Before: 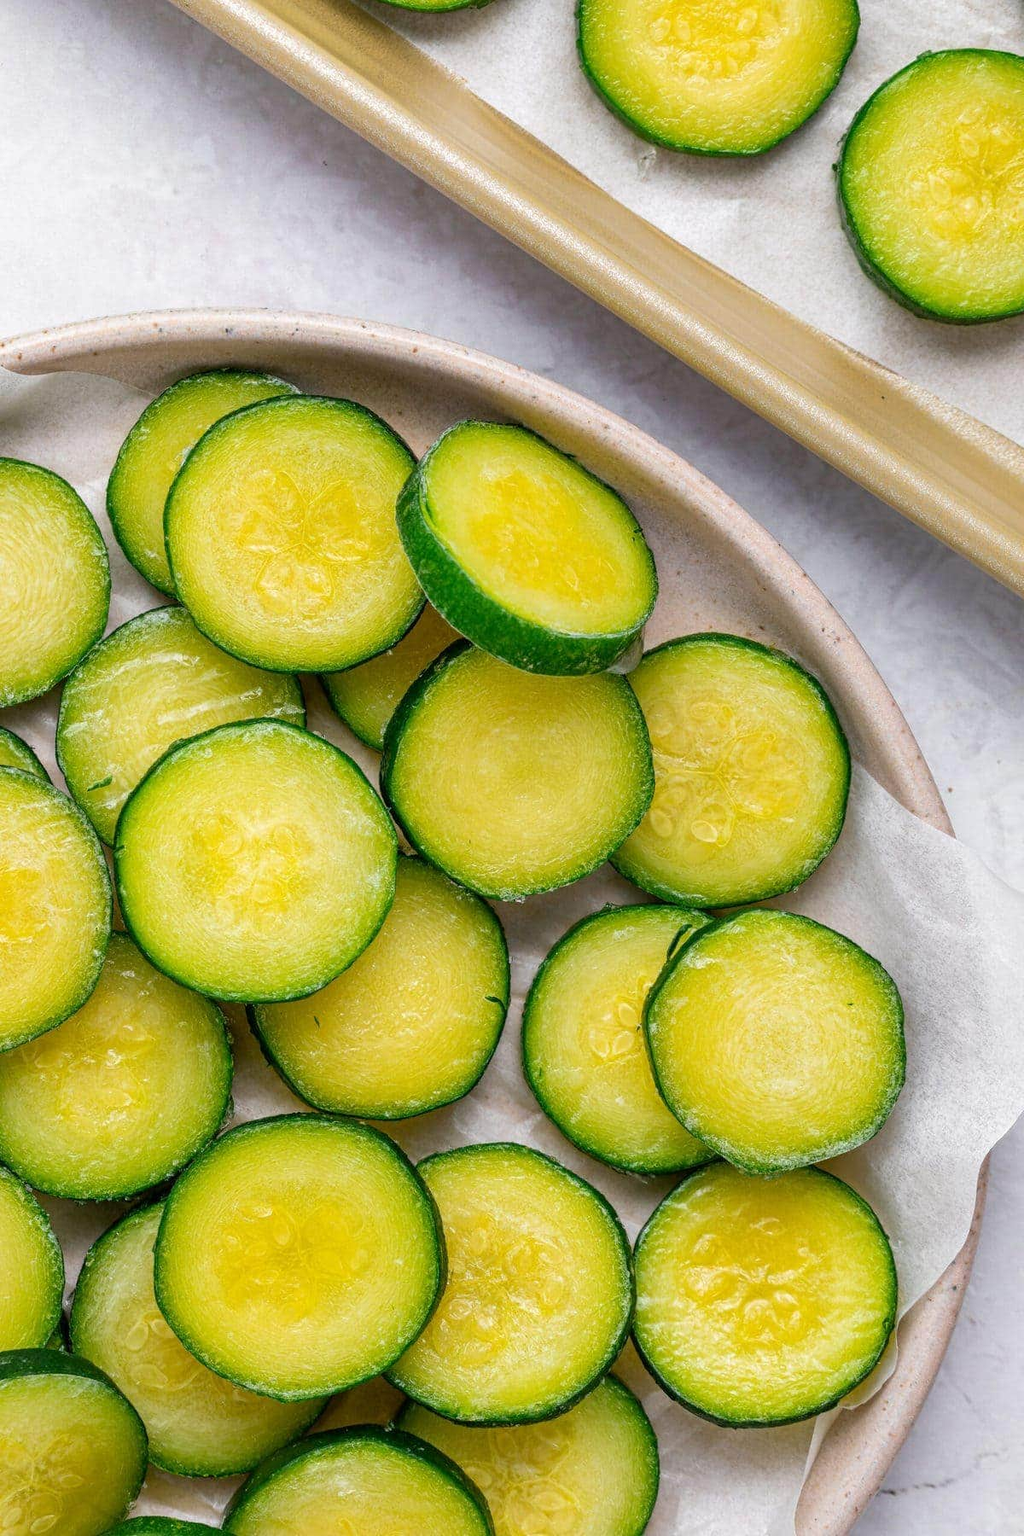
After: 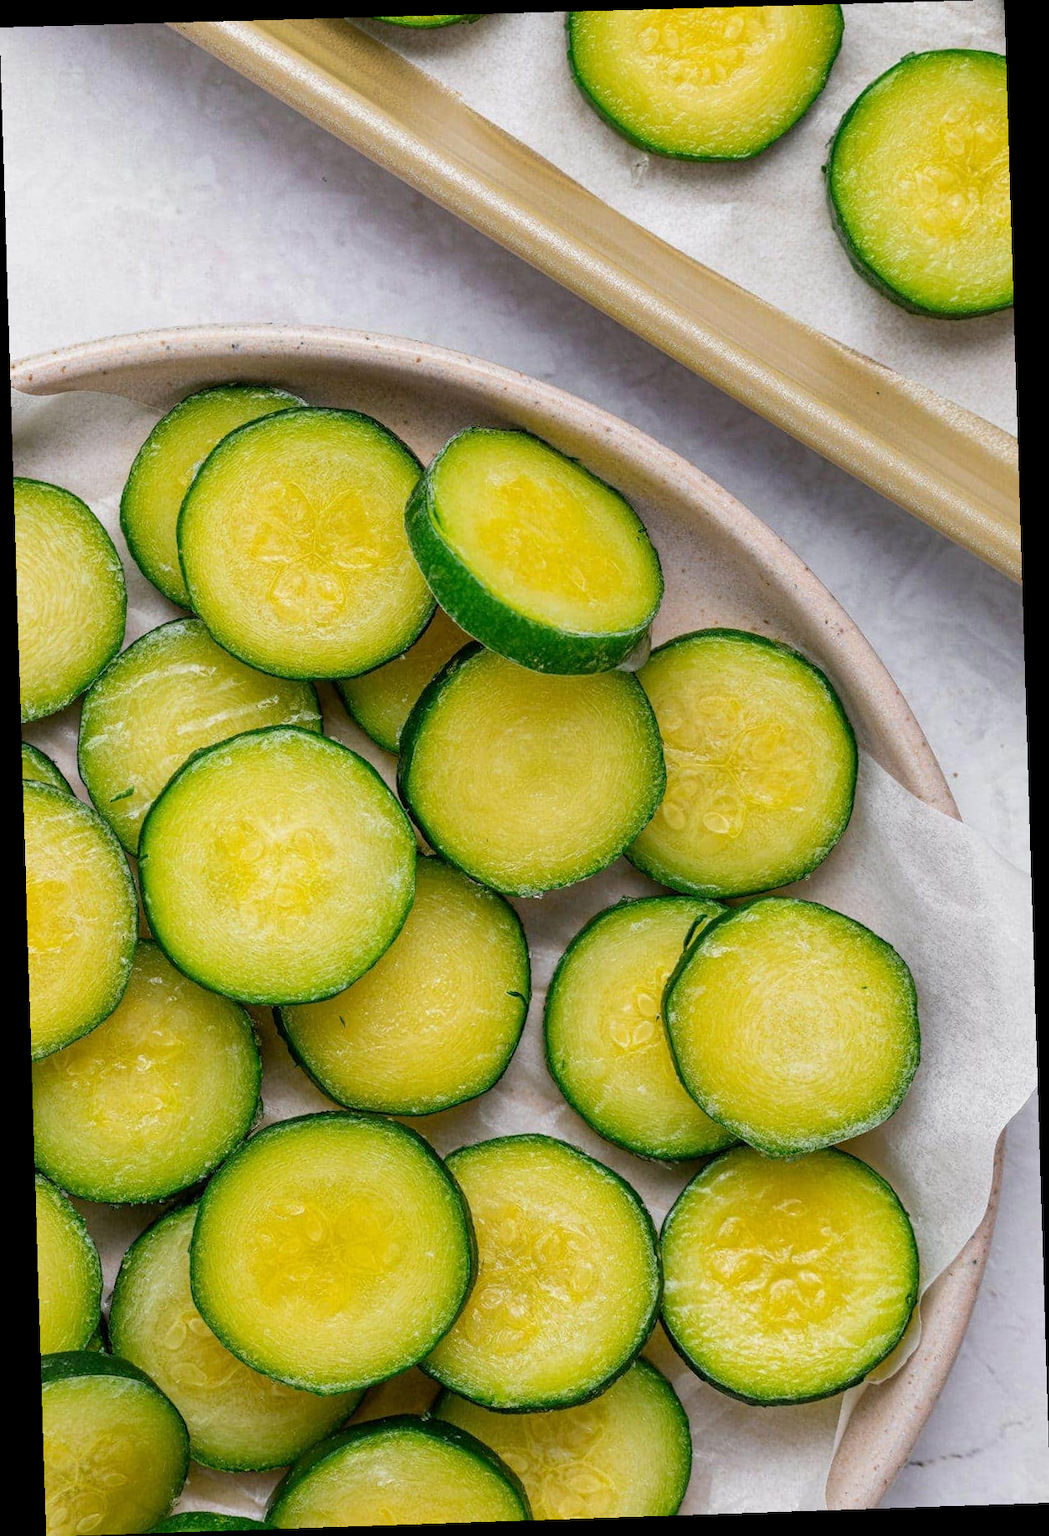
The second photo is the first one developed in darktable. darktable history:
exposure: exposure -0.157 EV, compensate highlight preservation false
rotate and perspective: rotation -1.77°, lens shift (horizontal) 0.004, automatic cropping off
